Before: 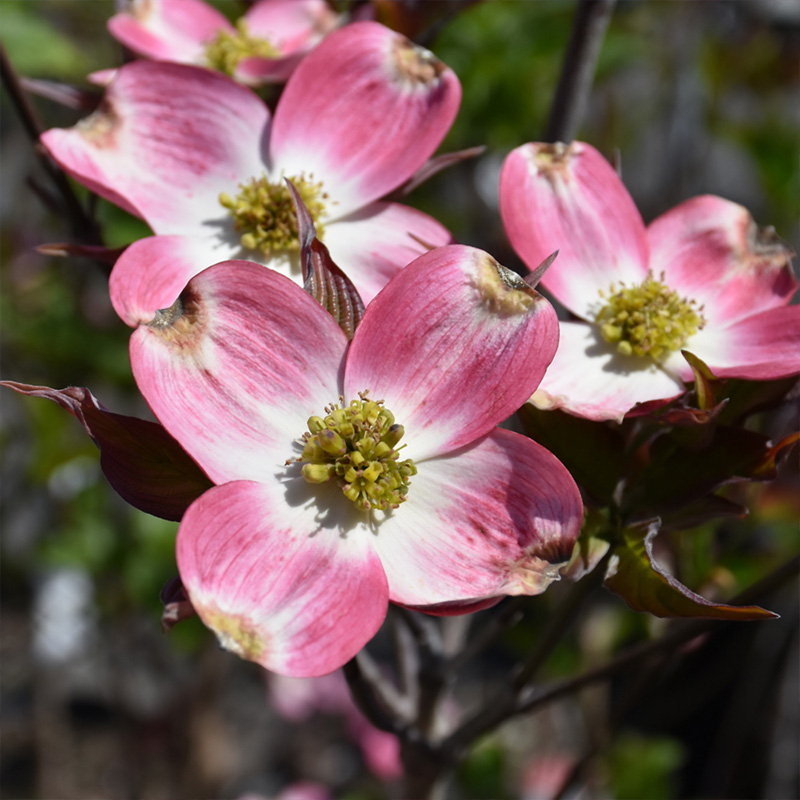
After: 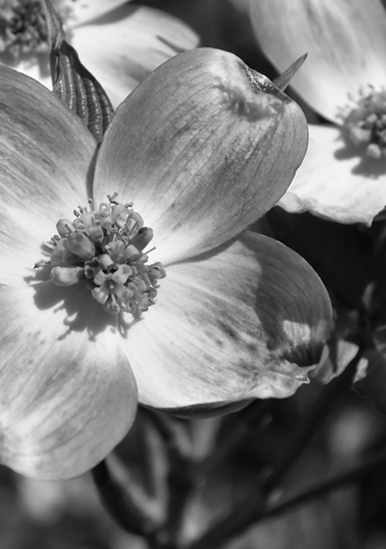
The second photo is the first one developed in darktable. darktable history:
monochrome: on, module defaults
crop: left 31.379%, top 24.658%, right 20.326%, bottom 6.628%
